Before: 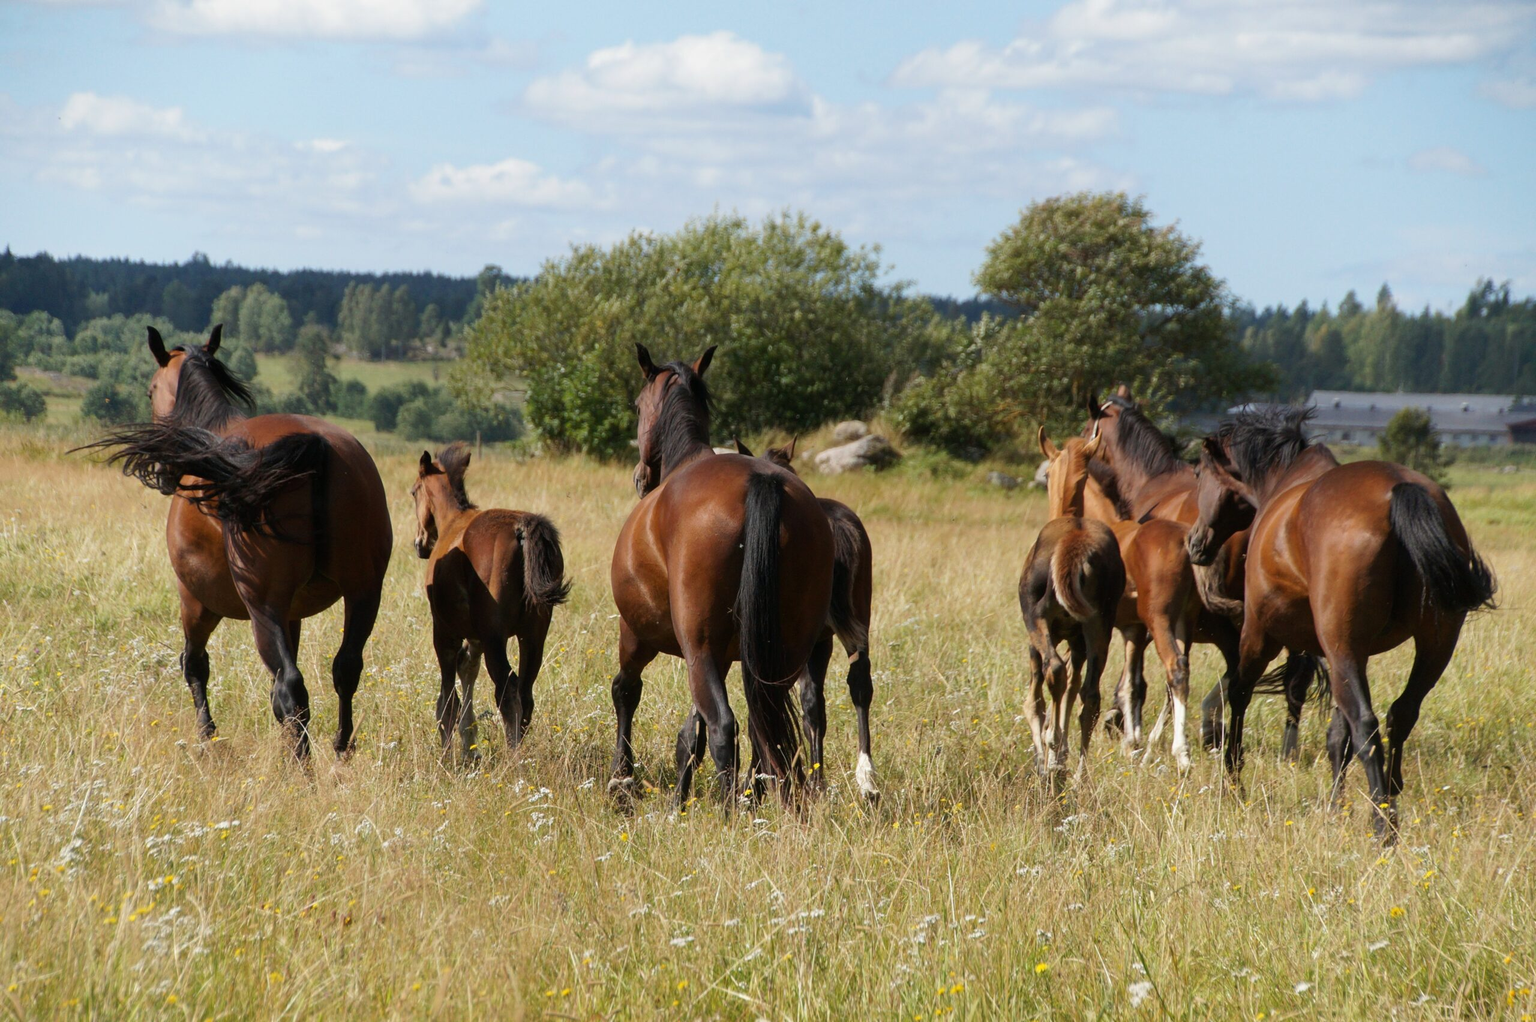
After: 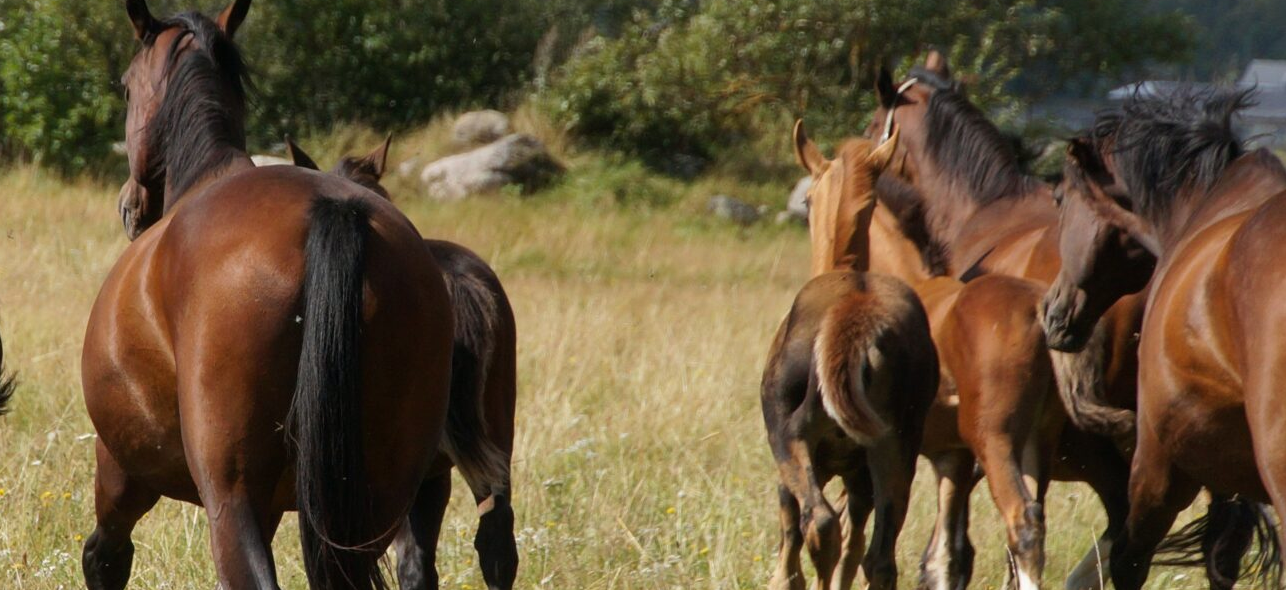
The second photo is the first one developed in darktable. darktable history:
crop: left 36.607%, top 34.735%, right 13.146%, bottom 30.611%
tone equalizer: on, module defaults
